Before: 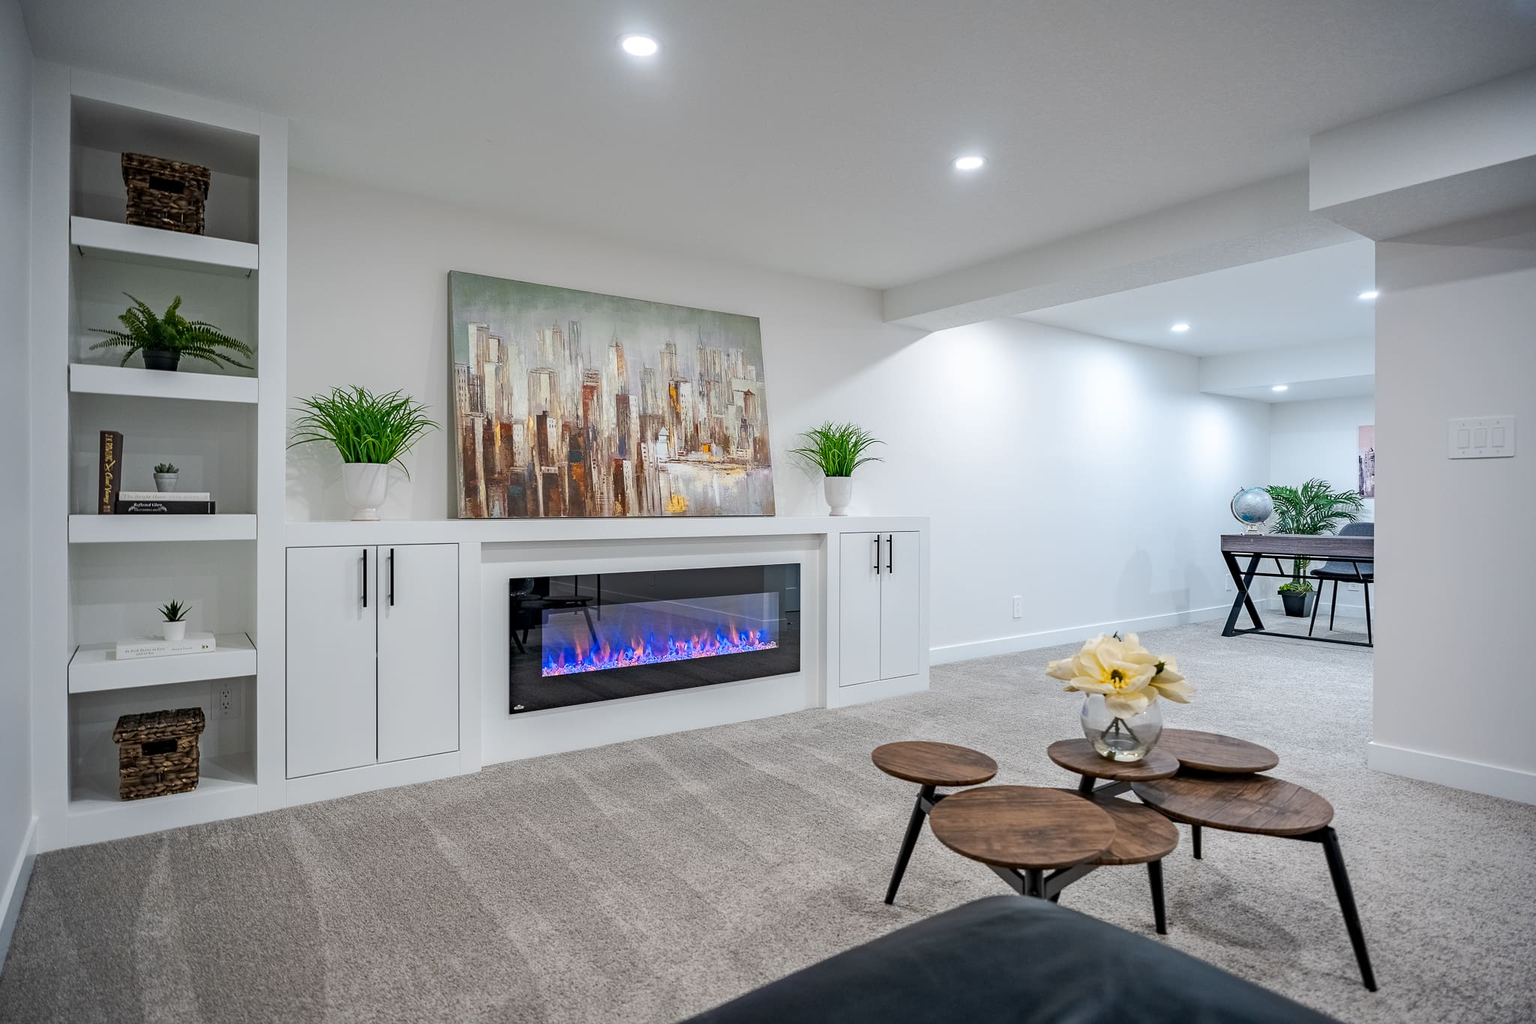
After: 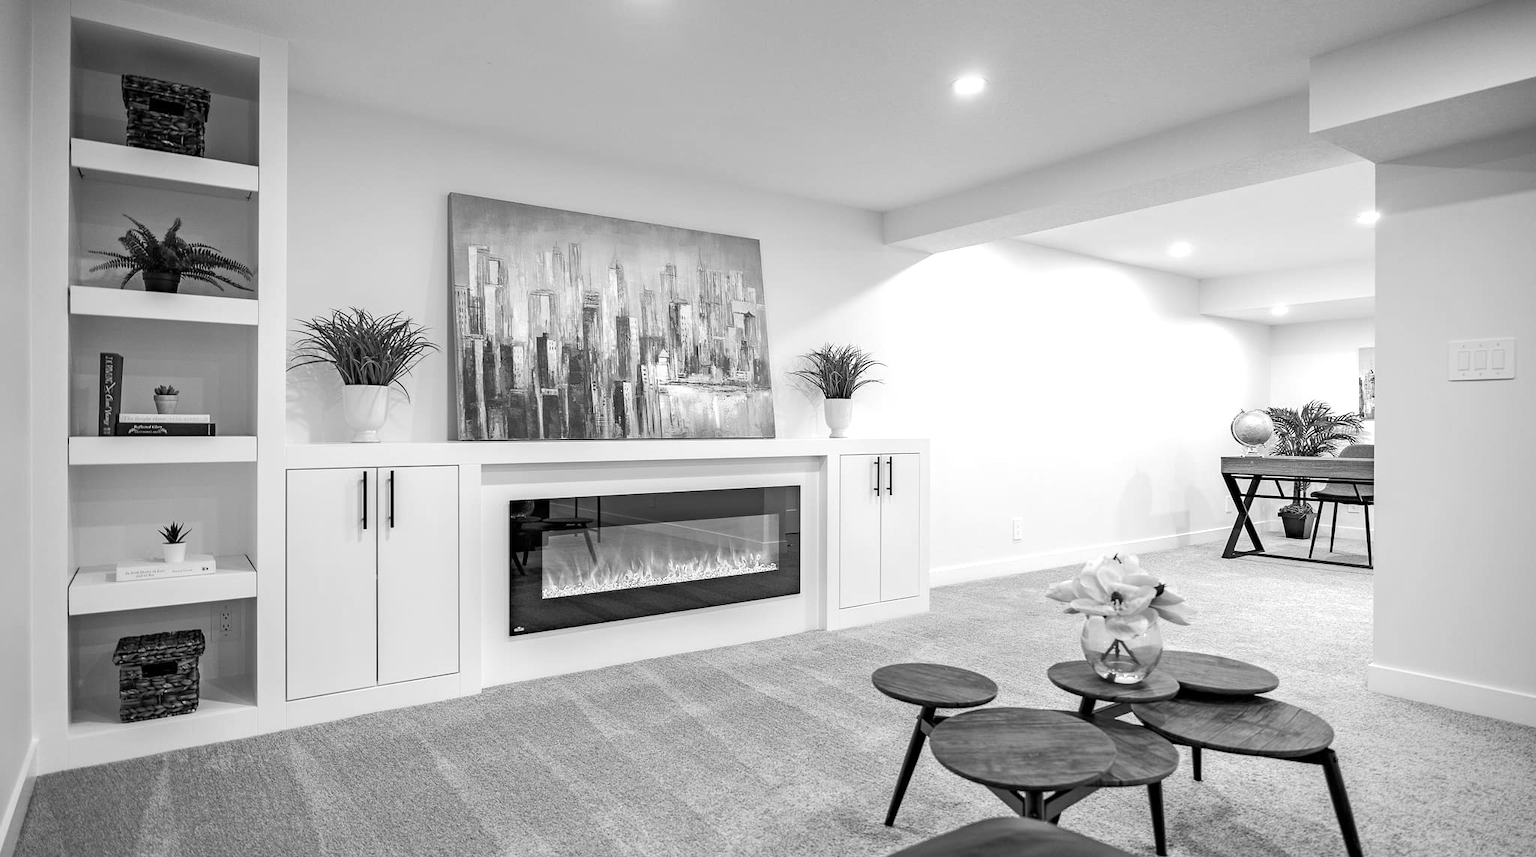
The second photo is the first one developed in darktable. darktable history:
exposure: exposure 0.6 EV, compensate highlight preservation false
color calibration: output gray [0.246, 0.254, 0.501, 0], gray › normalize channels true, illuminant same as pipeline (D50), adaptation XYZ, x 0.346, y 0.359, gamut compression 0
crop: top 7.625%, bottom 8.027%
